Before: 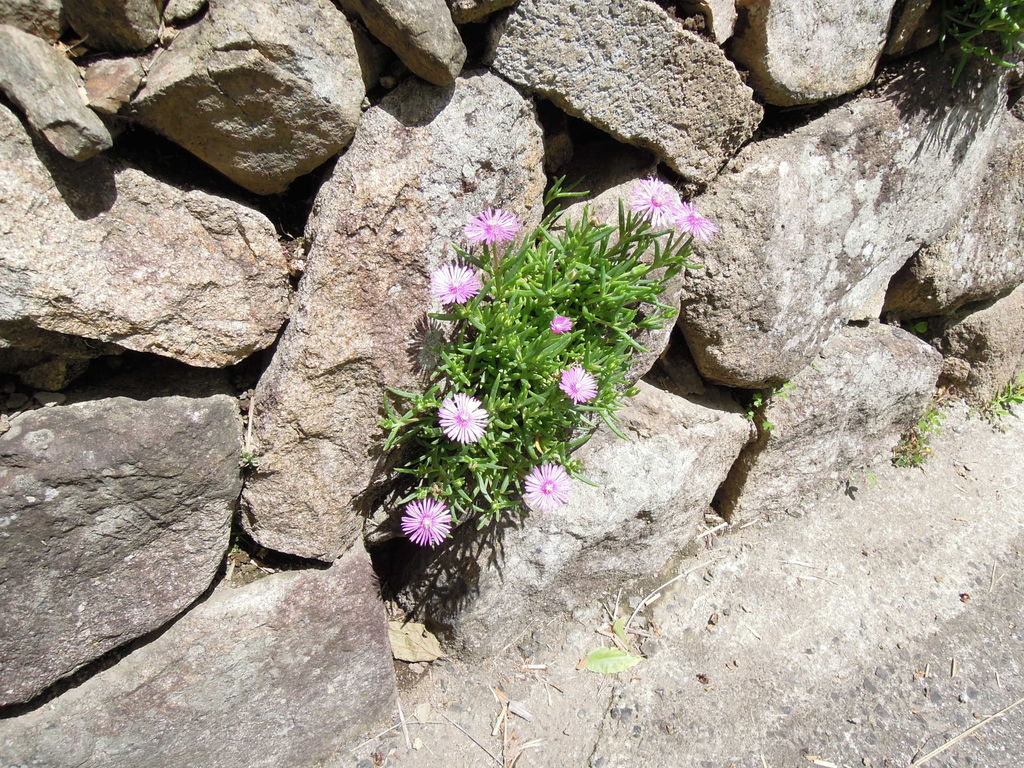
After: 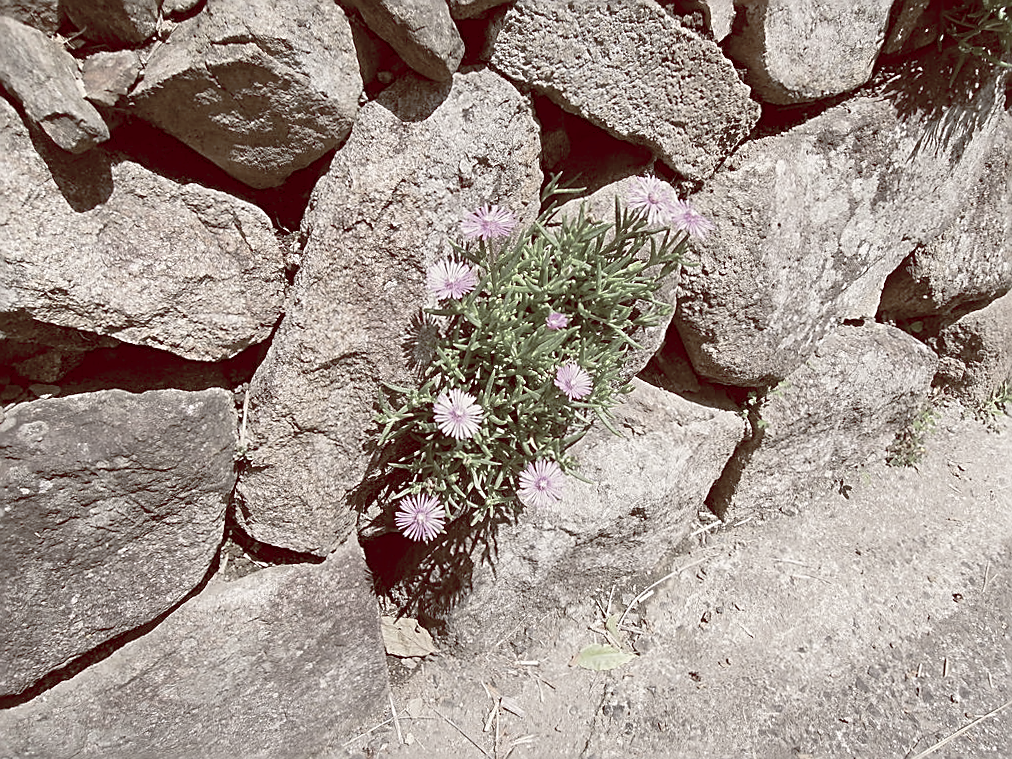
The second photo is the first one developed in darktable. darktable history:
sharpen: amount 0.901
crop and rotate: angle -0.5°
color balance rgb: shadows lift › luminance 1%, shadows lift › chroma 0.2%, shadows lift › hue 20°, power › luminance 1%, power › chroma 0.4%, power › hue 34°, highlights gain › luminance 0.8%, highlights gain › chroma 0.4%, highlights gain › hue 44°, global offset › chroma 0.4%, global offset › hue 34°, white fulcrum 0.08 EV, linear chroma grading › shadows -7%, linear chroma grading › highlights -7%, linear chroma grading › global chroma -10%, linear chroma grading › mid-tones -8%, perceptual saturation grading › global saturation -28%, perceptual saturation grading › highlights -20%, perceptual saturation grading › mid-tones -24%, perceptual saturation grading › shadows -24%, perceptual brilliance grading › global brilliance -1%, perceptual brilliance grading › highlights -1%, perceptual brilliance grading › mid-tones -1%, perceptual brilliance grading › shadows -1%, global vibrance -17%, contrast -6%
